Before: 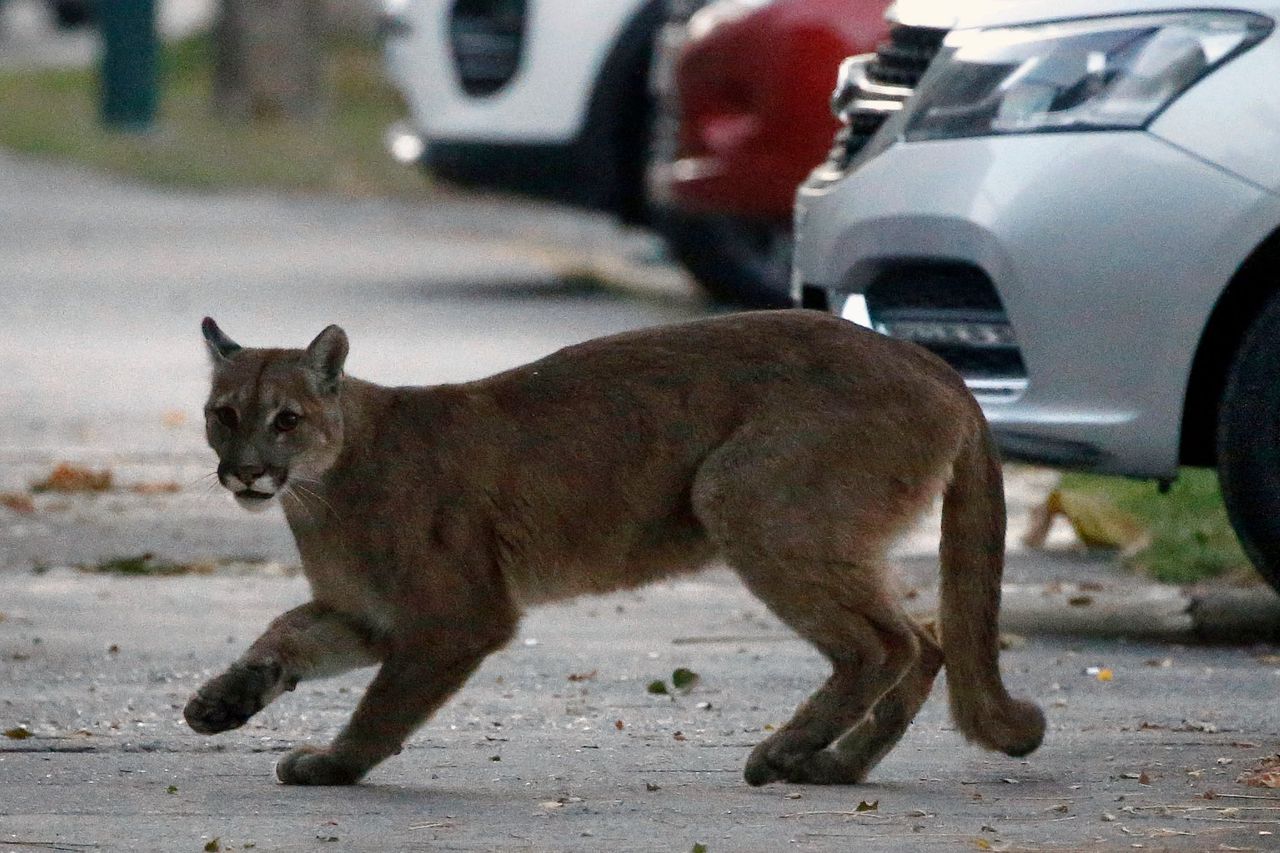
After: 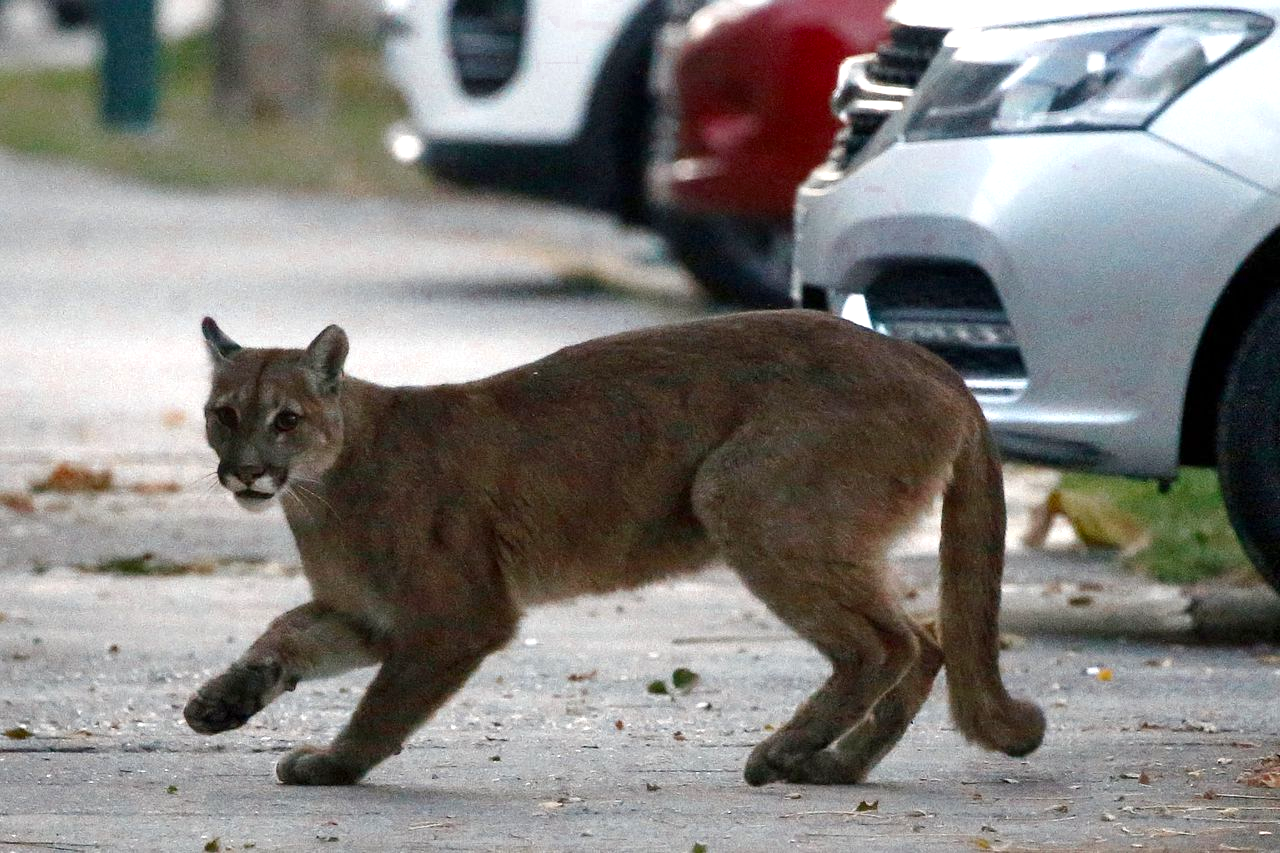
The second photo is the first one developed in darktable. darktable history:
color zones: curves: ch0 [(0.27, 0.396) (0.563, 0.504) (0.75, 0.5) (0.787, 0.307)]
exposure: exposure 0.556 EV, compensate highlight preservation false
white balance: emerald 1
